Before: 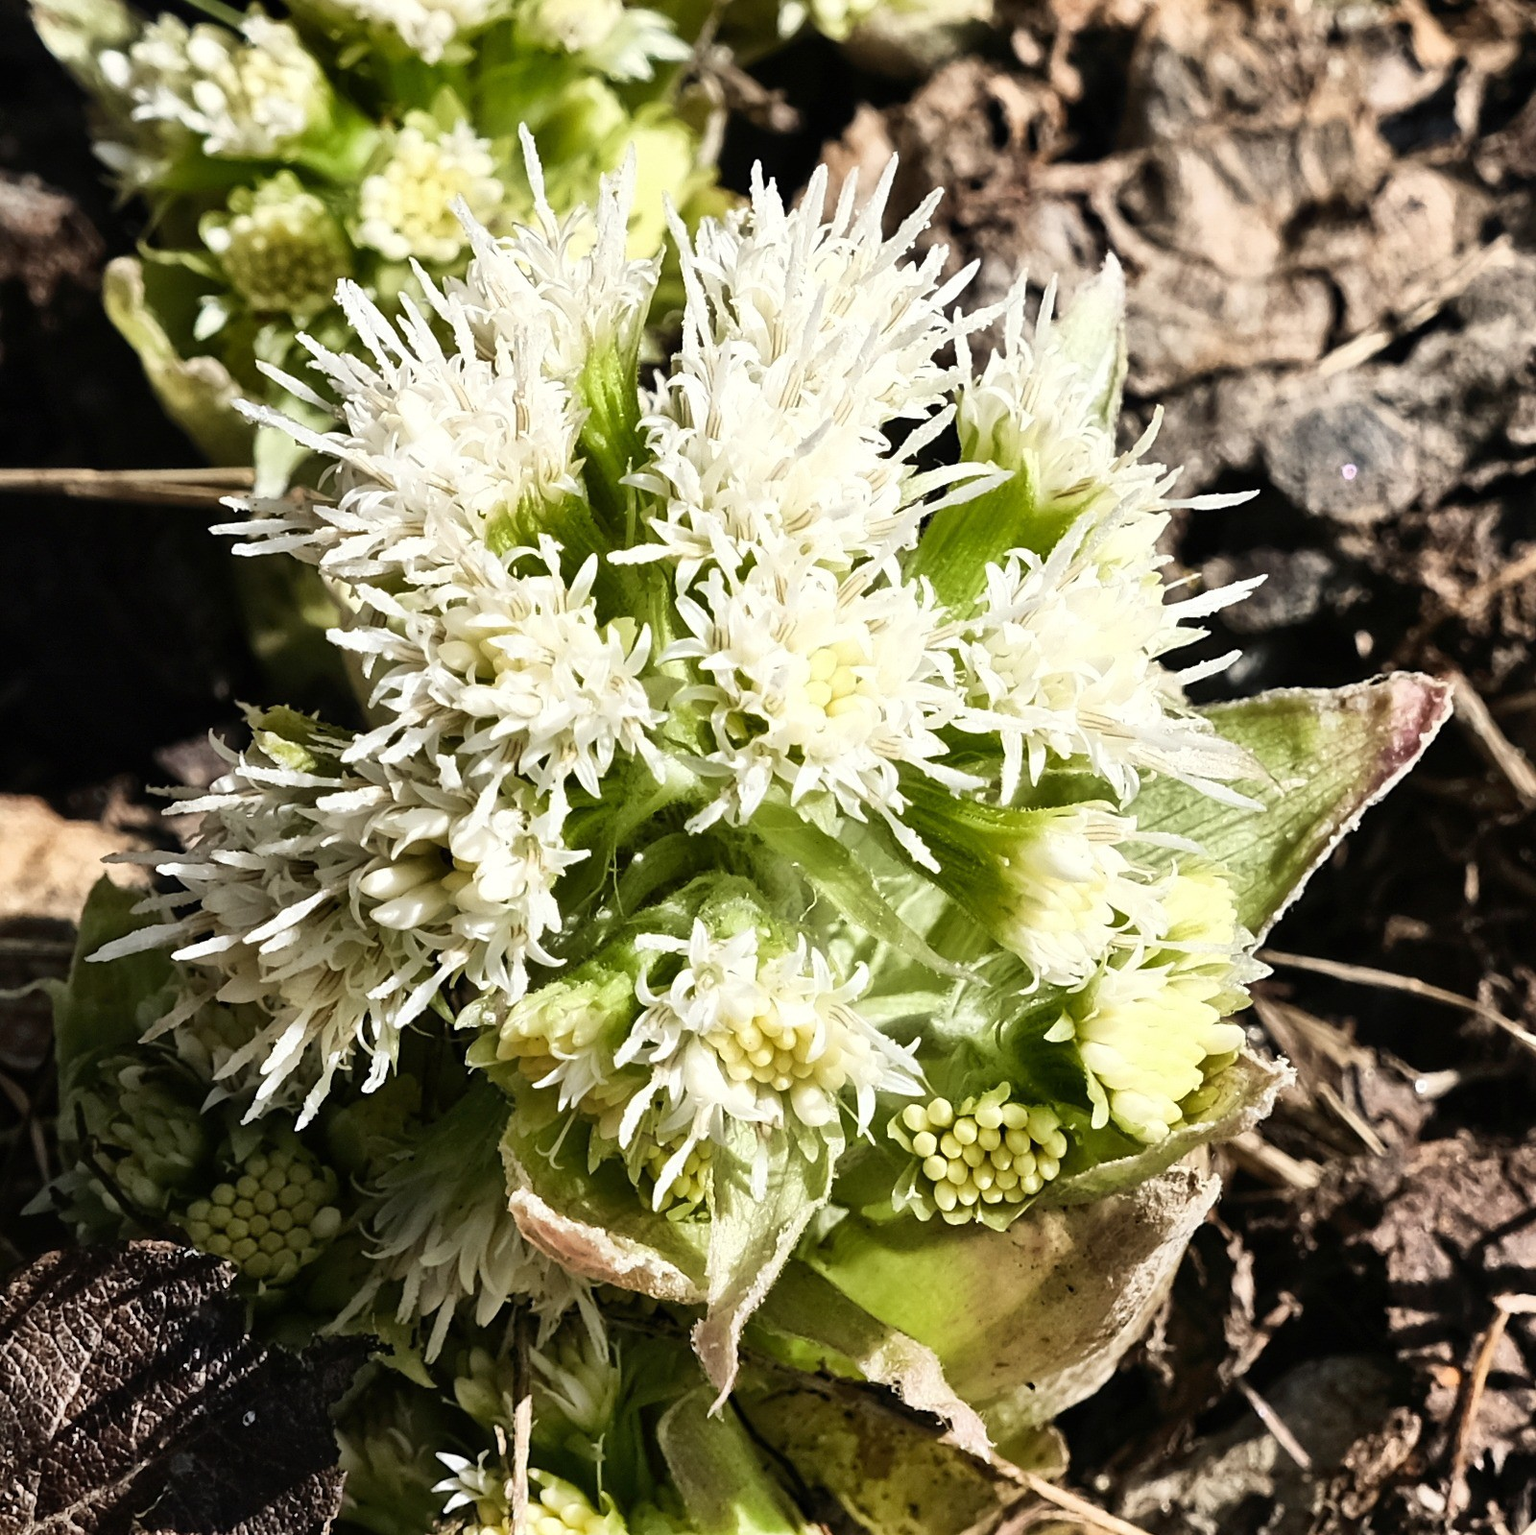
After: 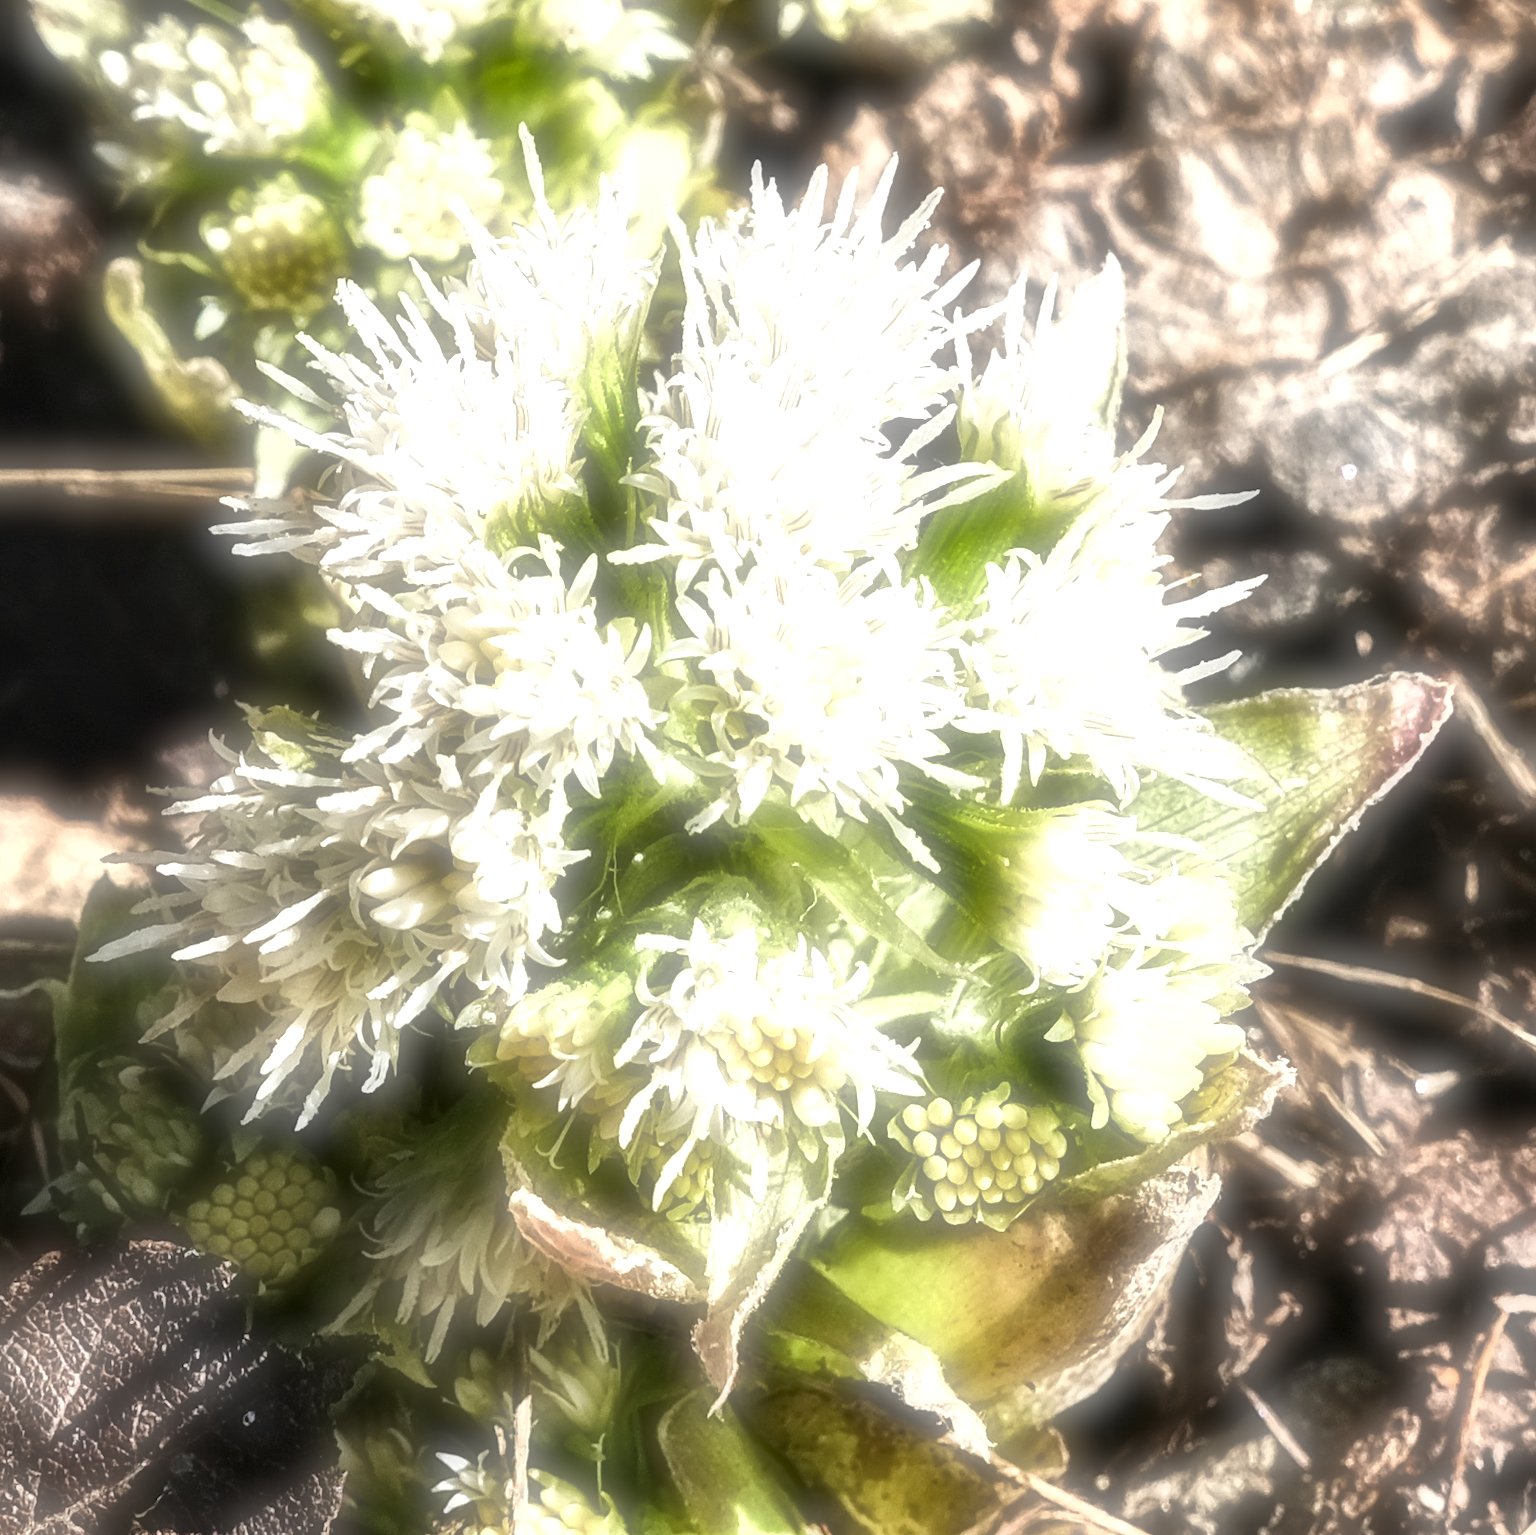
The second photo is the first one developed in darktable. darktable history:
local contrast: detail 150%
soften: on, module defaults
exposure: black level correction 0, exposure 0.7 EV, compensate exposure bias true, compensate highlight preservation false
